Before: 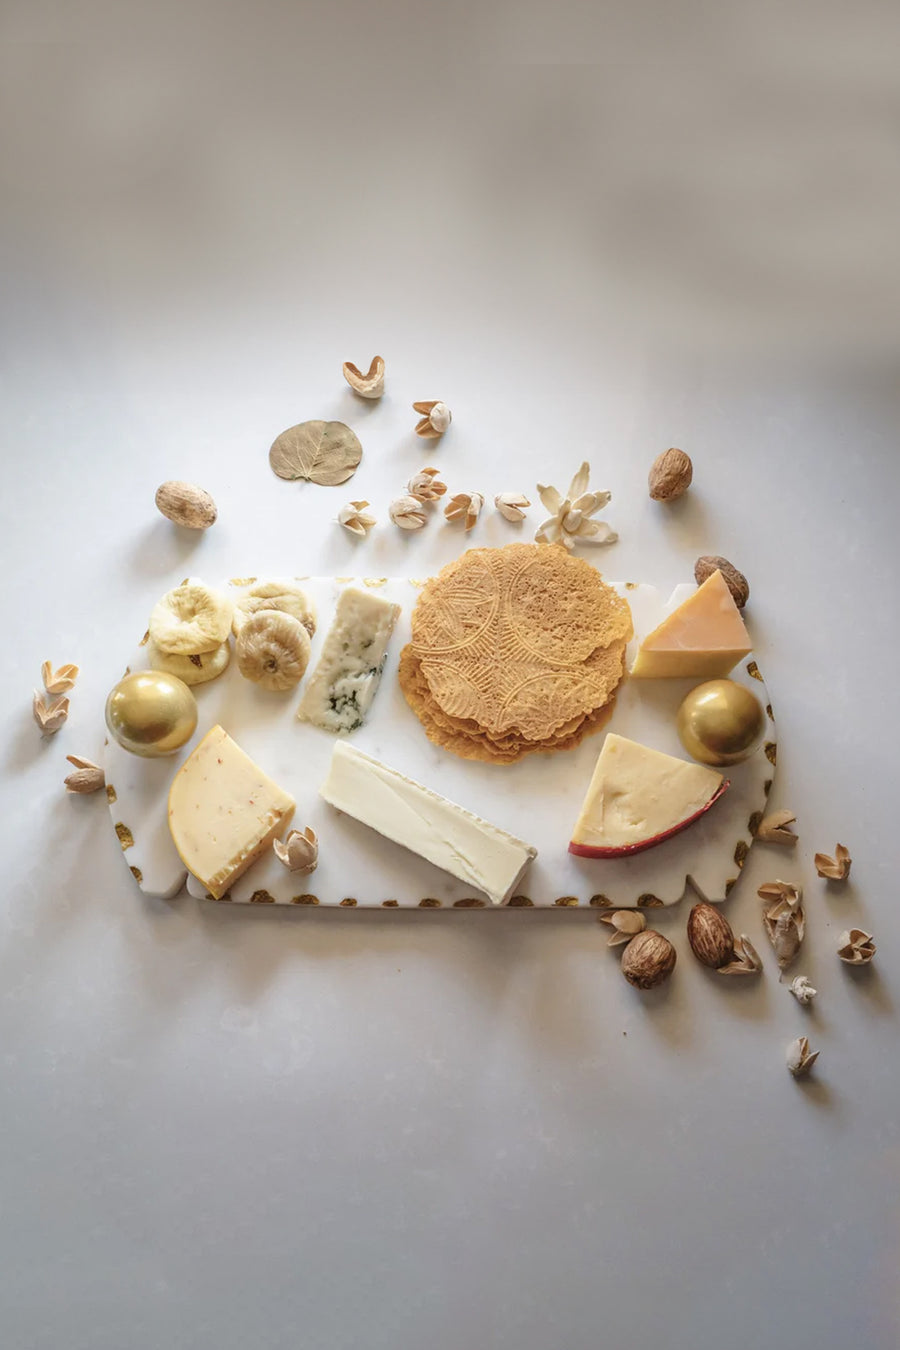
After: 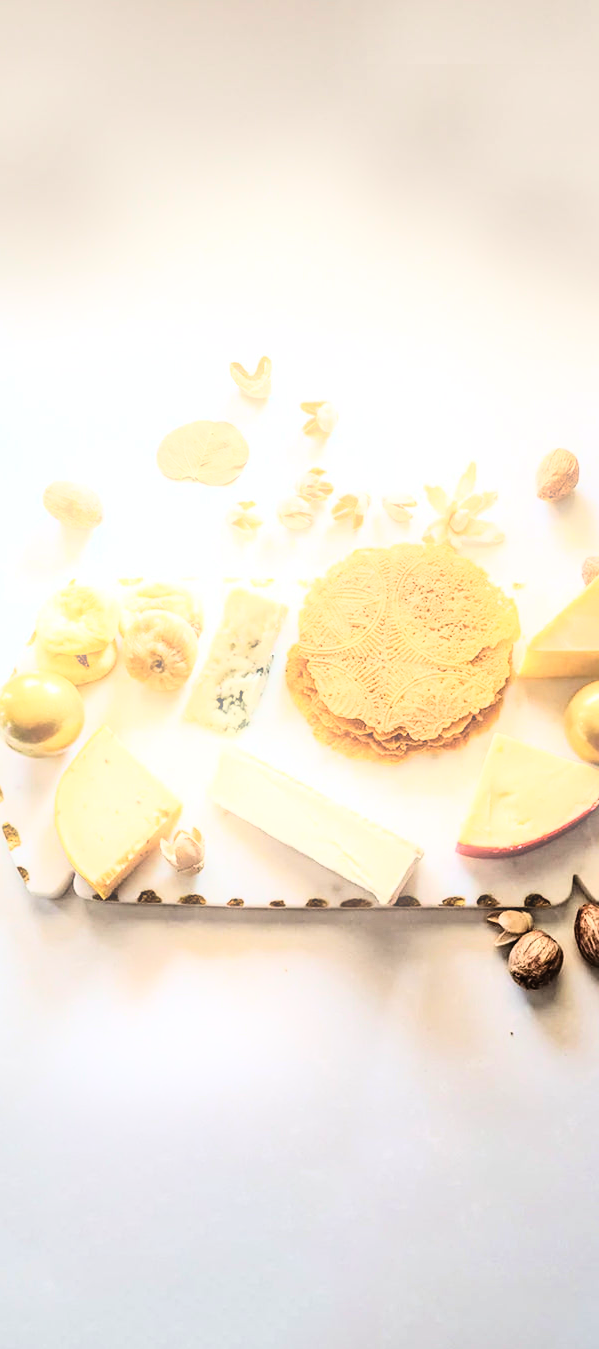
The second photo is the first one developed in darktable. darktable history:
crop and rotate: left 12.648%, right 20.685%
sharpen: amount 0.2
rgb curve: curves: ch0 [(0, 0) (0.21, 0.15) (0.24, 0.21) (0.5, 0.75) (0.75, 0.96) (0.89, 0.99) (1, 1)]; ch1 [(0, 0.02) (0.21, 0.13) (0.25, 0.2) (0.5, 0.67) (0.75, 0.9) (0.89, 0.97) (1, 1)]; ch2 [(0, 0.02) (0.21, 0.13) (0.25, 0.2) (0.5, 0.67) (0.75, 0.9) (0.89, 0.97) (1, 1)], compensate middle gray true
color balance rgb: perceptual saturation grading › global saturation -1%
bloom: size 9%, threshold 100%, strength 7%
